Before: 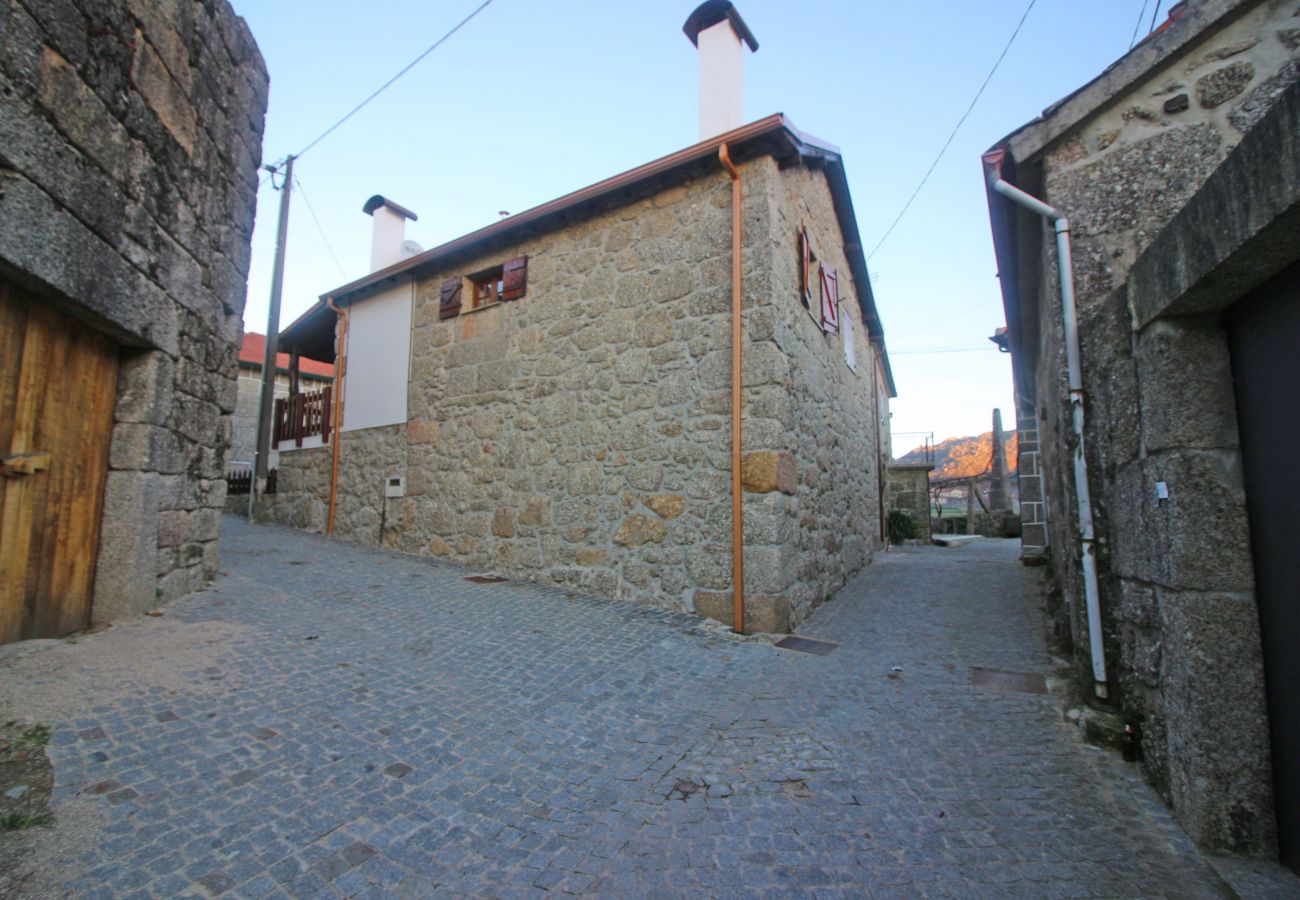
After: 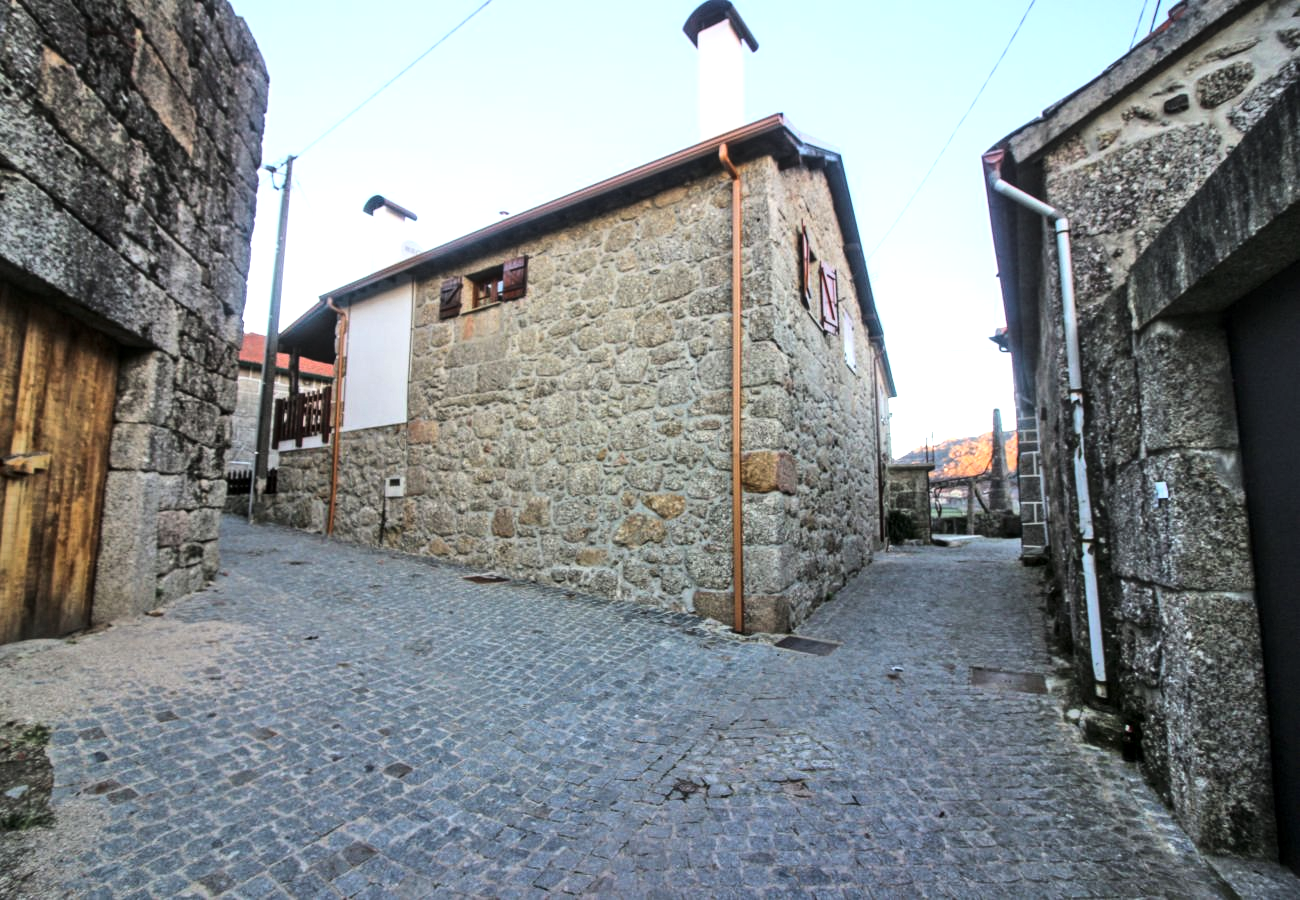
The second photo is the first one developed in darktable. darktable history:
shadows and highlights: radius 110.86, shadows 51.09, white point adjustment 9.16, highlights -4.17, highlights color adjustment 32.2%, soften with gaussian
local contrast: on, module defaults
tone curve: curves: ch0 [(0, 0) (0.195, 0.109) (0.751, 0.848) (1, 1)], color space Lab, linked channels, preserve colors none
white balance: emerald 1
